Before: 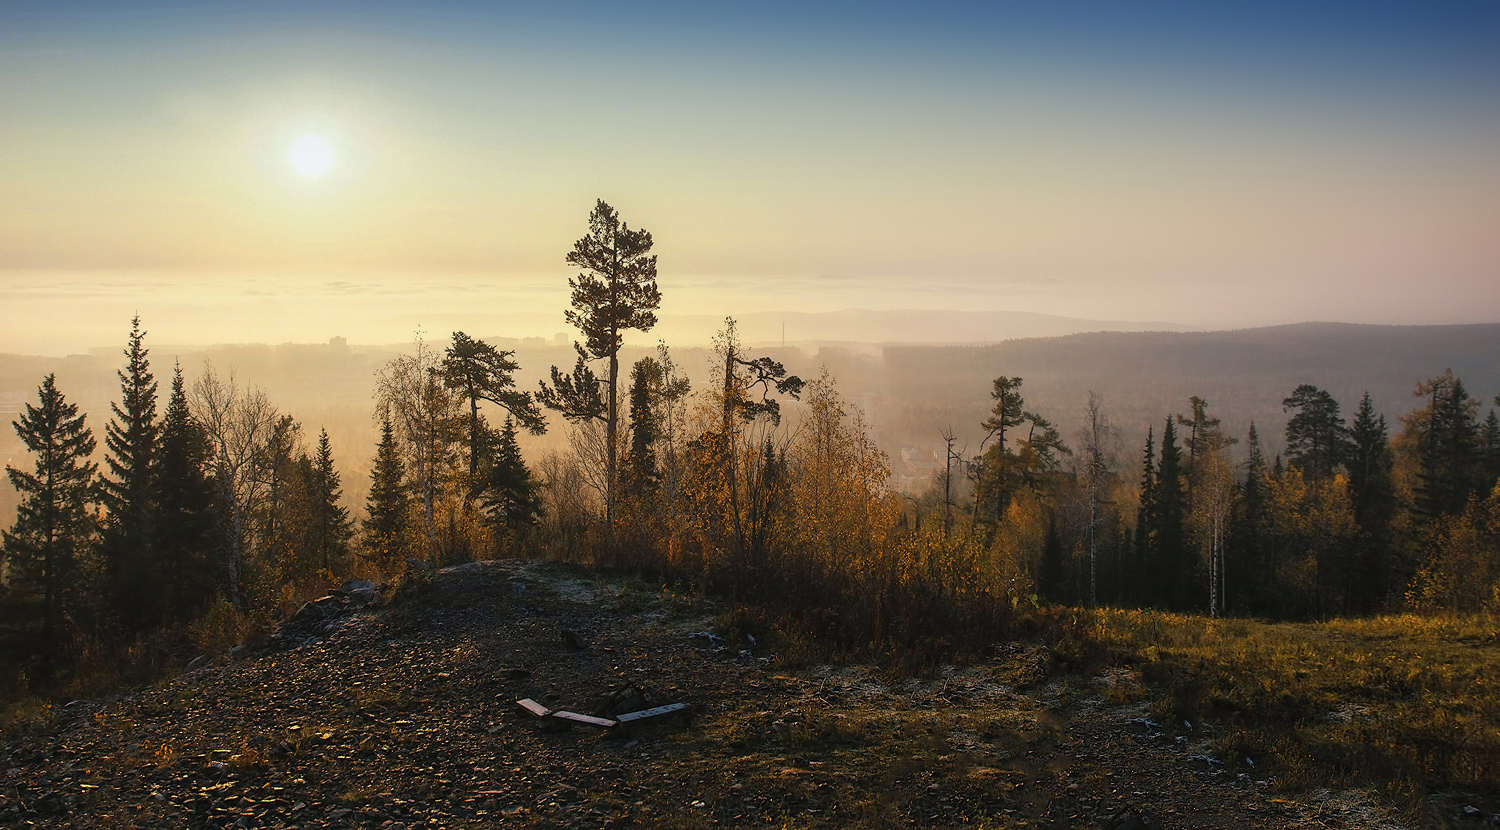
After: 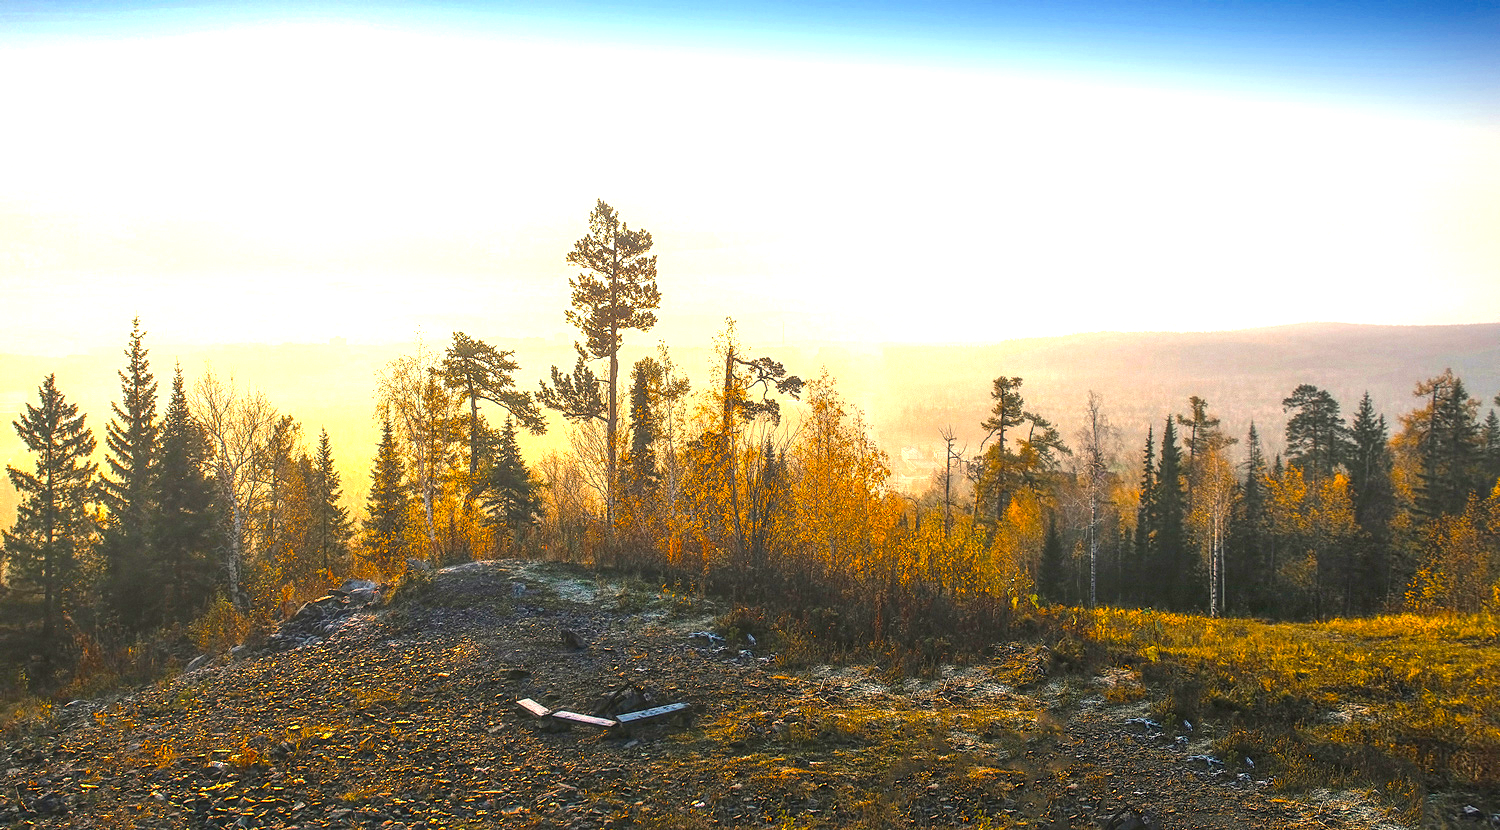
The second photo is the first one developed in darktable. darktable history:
exposure: black level correction 0, exposure 1.903 EV, compensate highlight preservation false
color balance rgb: highlights gain › luminance 7.523%, highlights gain › chroma 1.999%, highlights gain › hue 87.8°, perceptual saturation grading › global saturation 19.449%, saturation formula JzAzBz (2021)
local contrast: on, module defaults
